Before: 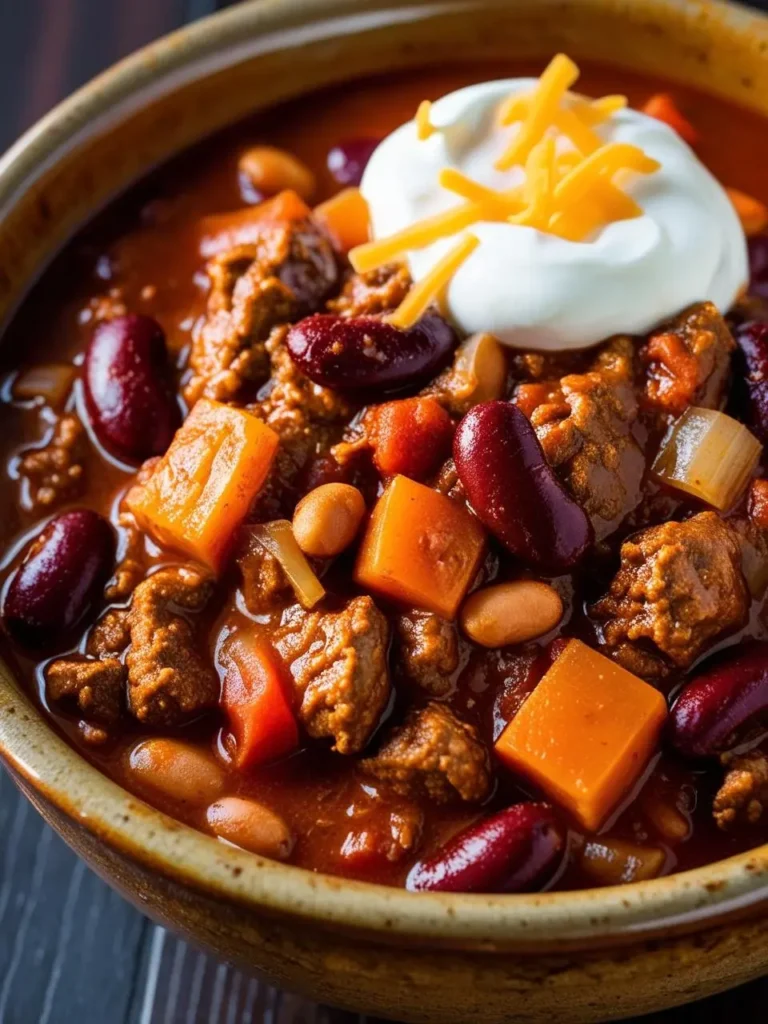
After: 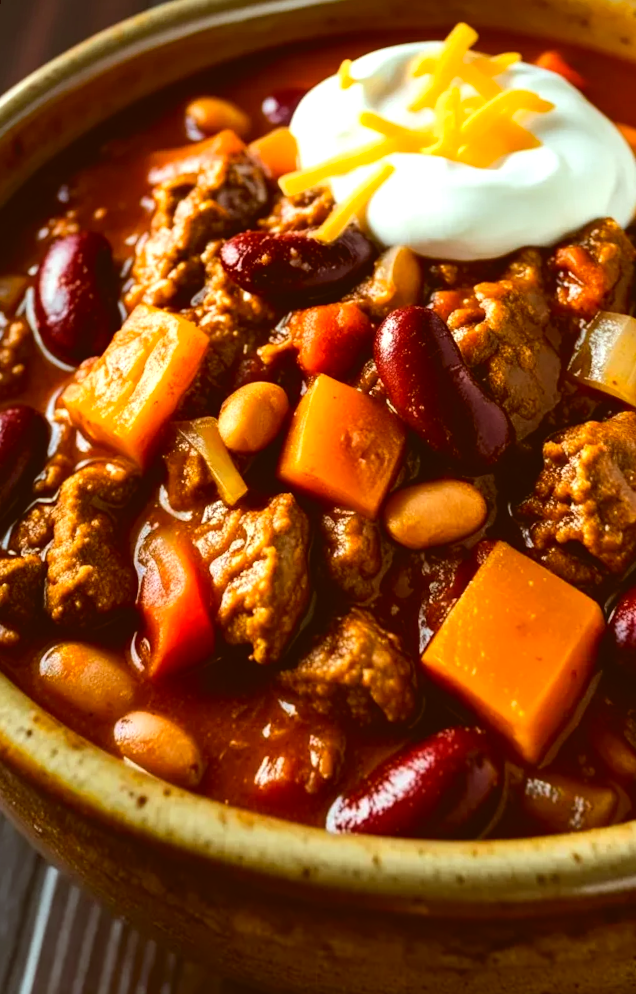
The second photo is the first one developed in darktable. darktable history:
contrast brightness saturation: contrast -0.11
color correction: highlights a* -5.94, highlights b* 9.48, shadows a* 10.12, shadows b* 23.94
tone equalizer: -8 EV -0.75 EV, -7 EV -0.7 EV, -6 EV -0.6 EV, -5 EV -0.4 EV, -3 EV 0.4 EV, -2 EV 0.6 EV, -1 EV 0.7 EV, +0 EV 0.75 EV, edges refinement/feathering 500, mask exposure compensation -1.57 EV, preserve details no
rotate and perspective: rotation 0.72°, lens shift (vertical) -0.352, lens shift (horizontal) -0.051, crop left 0.152, crop right 0.859, crop top 0.019, crop bottom 0.964
